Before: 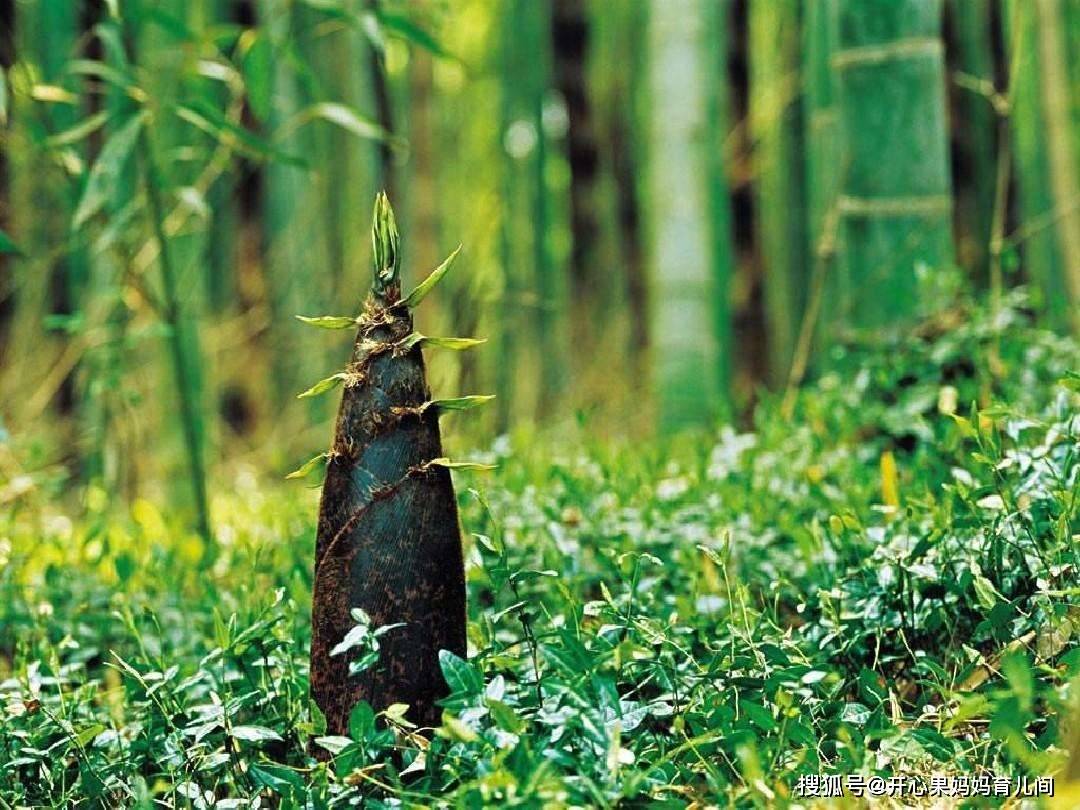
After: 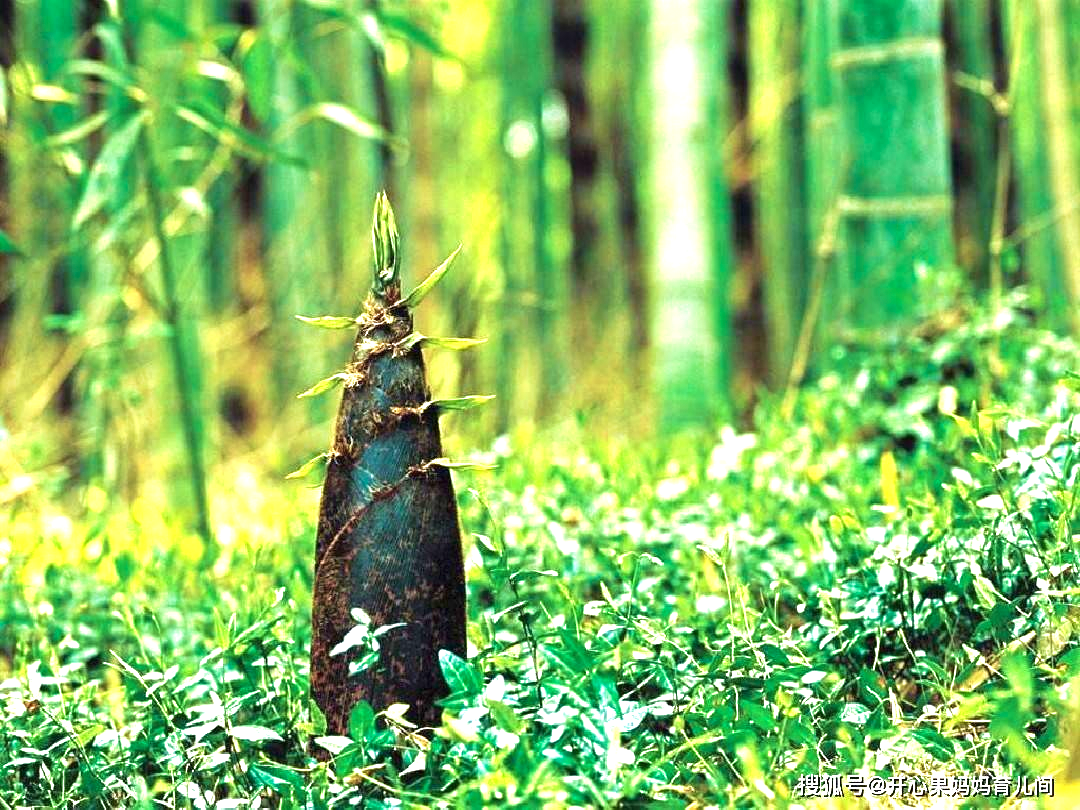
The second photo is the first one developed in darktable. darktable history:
velvia: on, module defaults
exposure: black level correction 0, exposure 1.2 EV, compensate highlight preservation false
